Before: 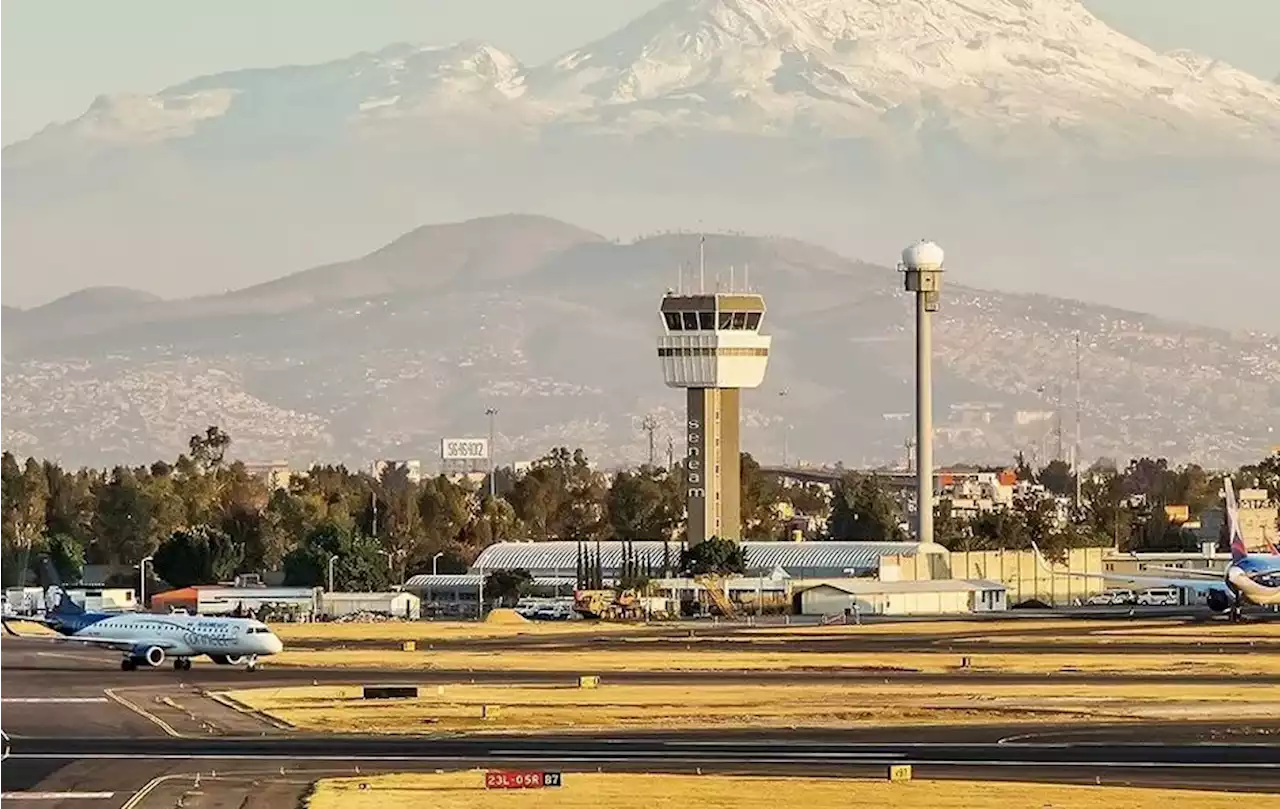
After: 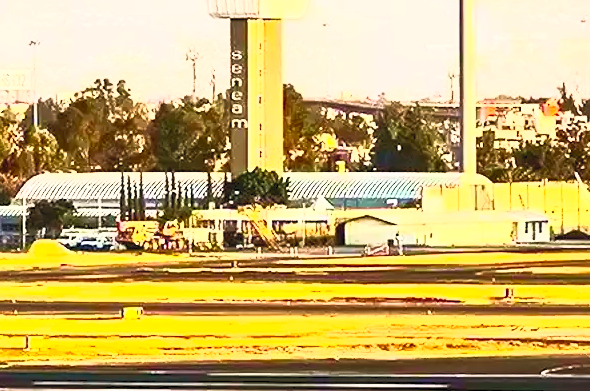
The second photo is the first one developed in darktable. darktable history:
crop: left 35.747%, top 45.687%, right 18.113%, bottom 5.927%
exposure: compensate highlight preservation false
velvia: strength 44.47%
contrast brightness saturation: contrast 0.985, brightness 0.98, saturation 0.981
